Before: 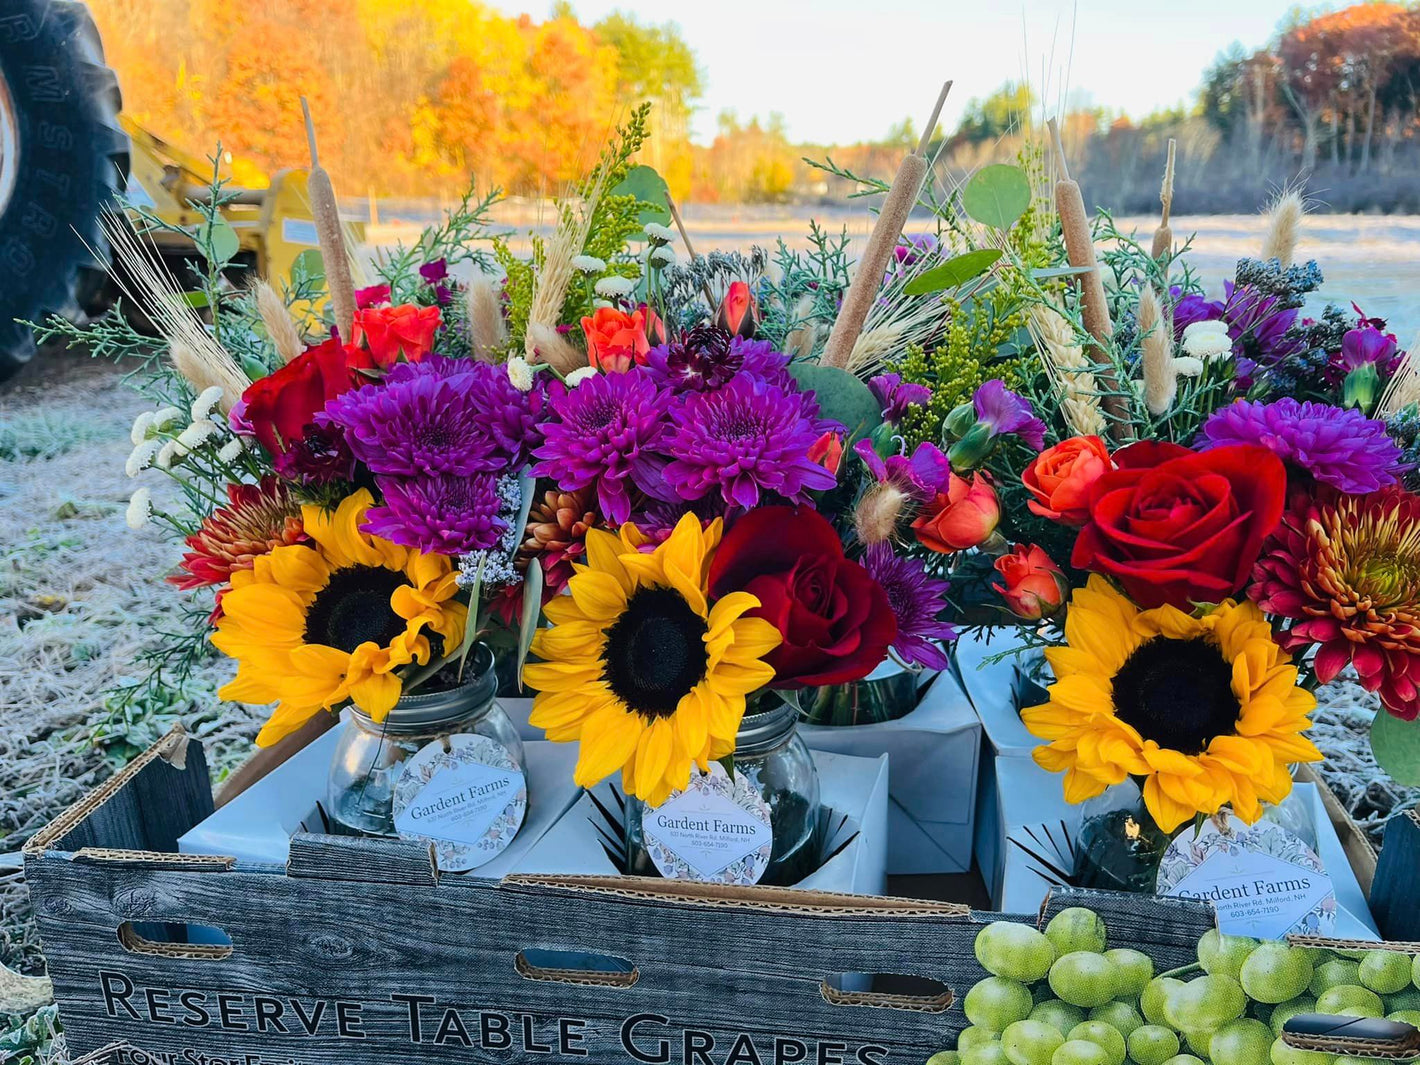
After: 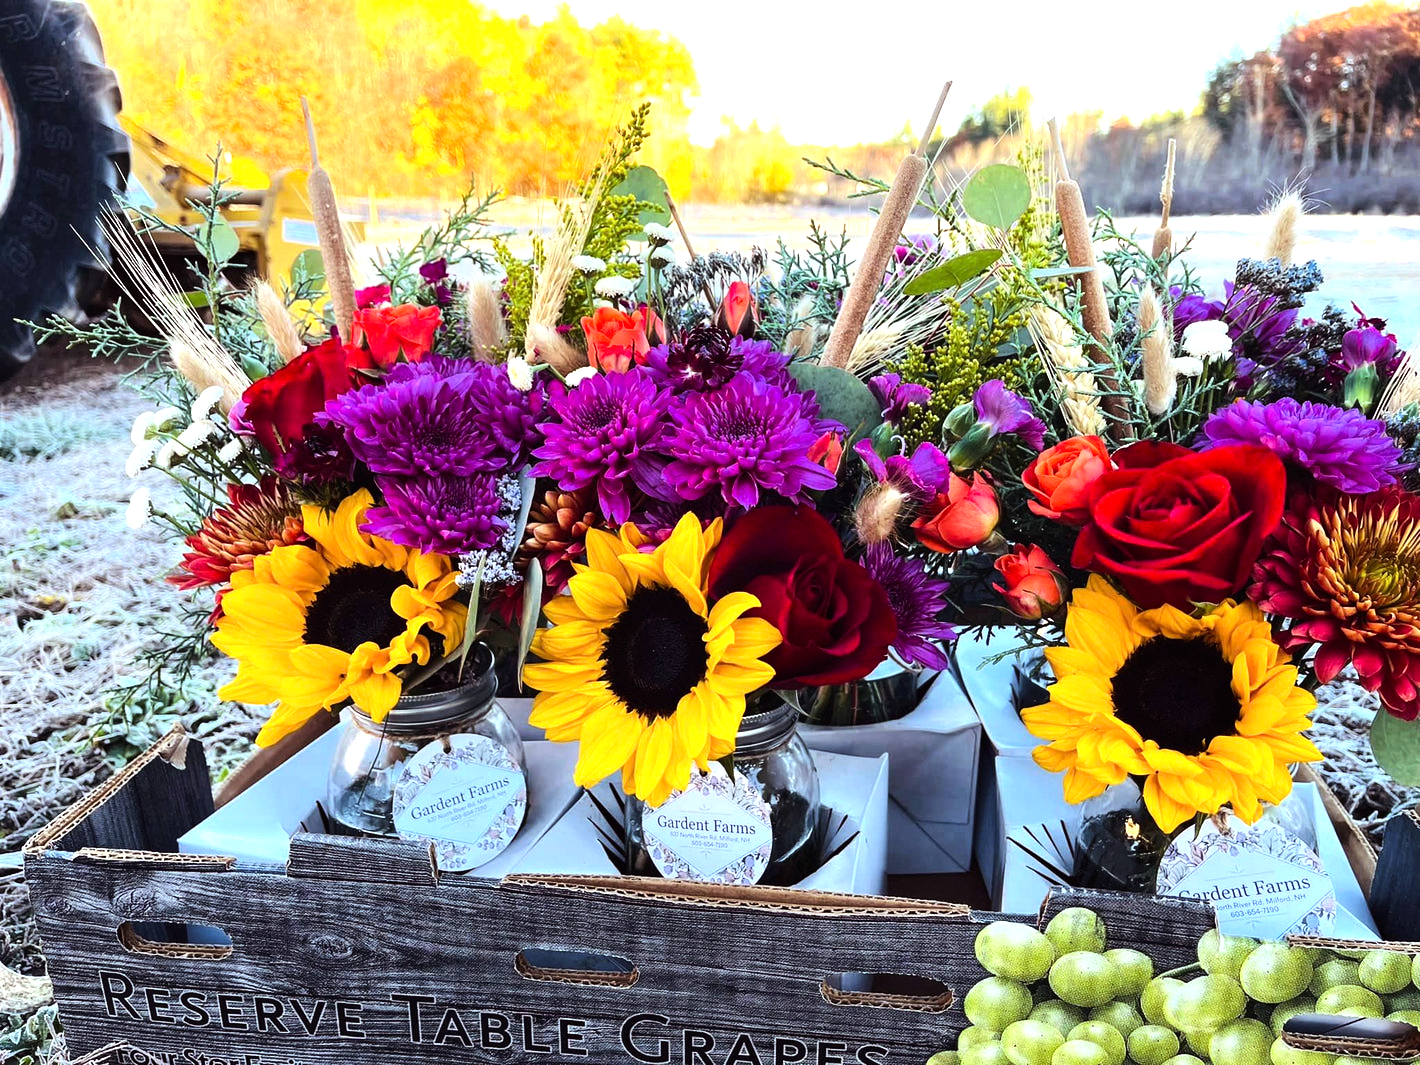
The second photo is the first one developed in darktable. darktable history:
tone equalizer: -8 EV -1.08 EV, -7 EV -1.01 EV, -6 EV -0.867 EV, -5 EV -0.578 EV, -3 EV 0.578 EV, -2 EV 0.867 EV, -1 EV 1.01 EV, +0 EV 1.08 EV, edges refinement/feathering 500, mask exposure compensation -1.57 EV, preserve details no
rgb levels: mode RGB, independent channels, levels [[0, 0.474, 1], [0, 0.5, 1], [0, 0.5, 1]]
